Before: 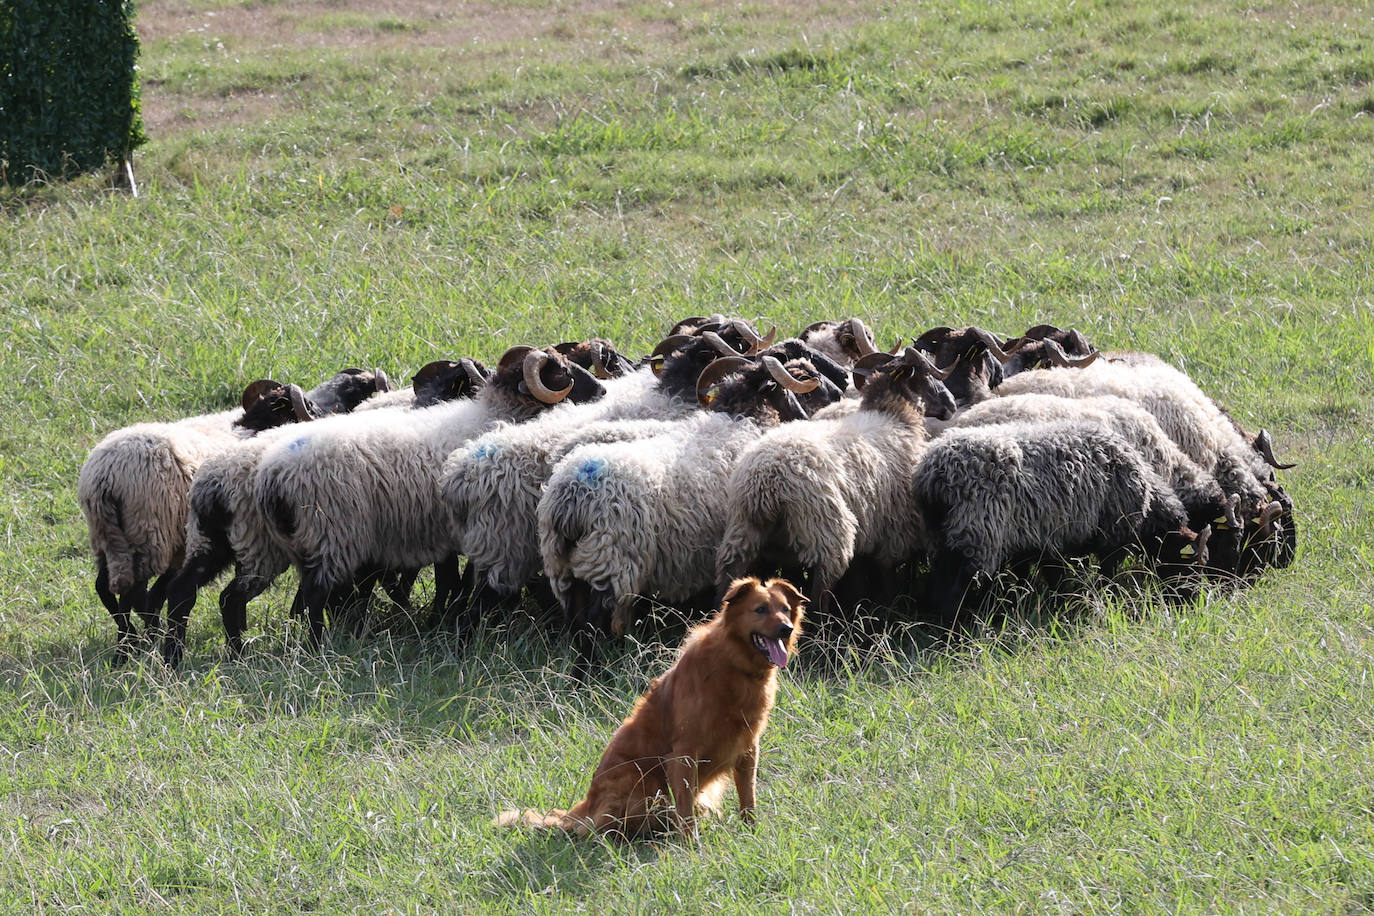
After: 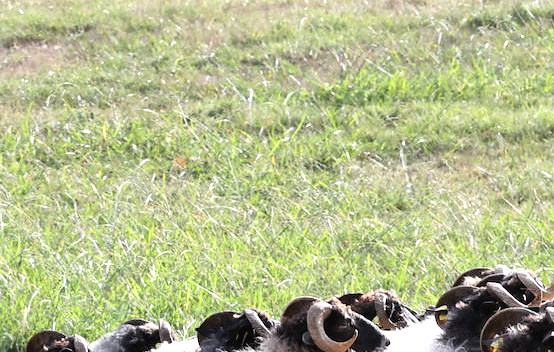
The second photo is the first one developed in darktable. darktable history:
tone equalizer: -8 EV -0.76 EV, -7 EV -0.71 EV, -6 EV -0.593 EV, -5 EV -0.424 EV, -3 EV 0.39 EV, -2 EV 0.6 EV, -1 EV 0.68 EV, +0 EV 0.743 EV
crop: left 15.749%, top 5.43%, right 43.925%, bottom 56.051%
